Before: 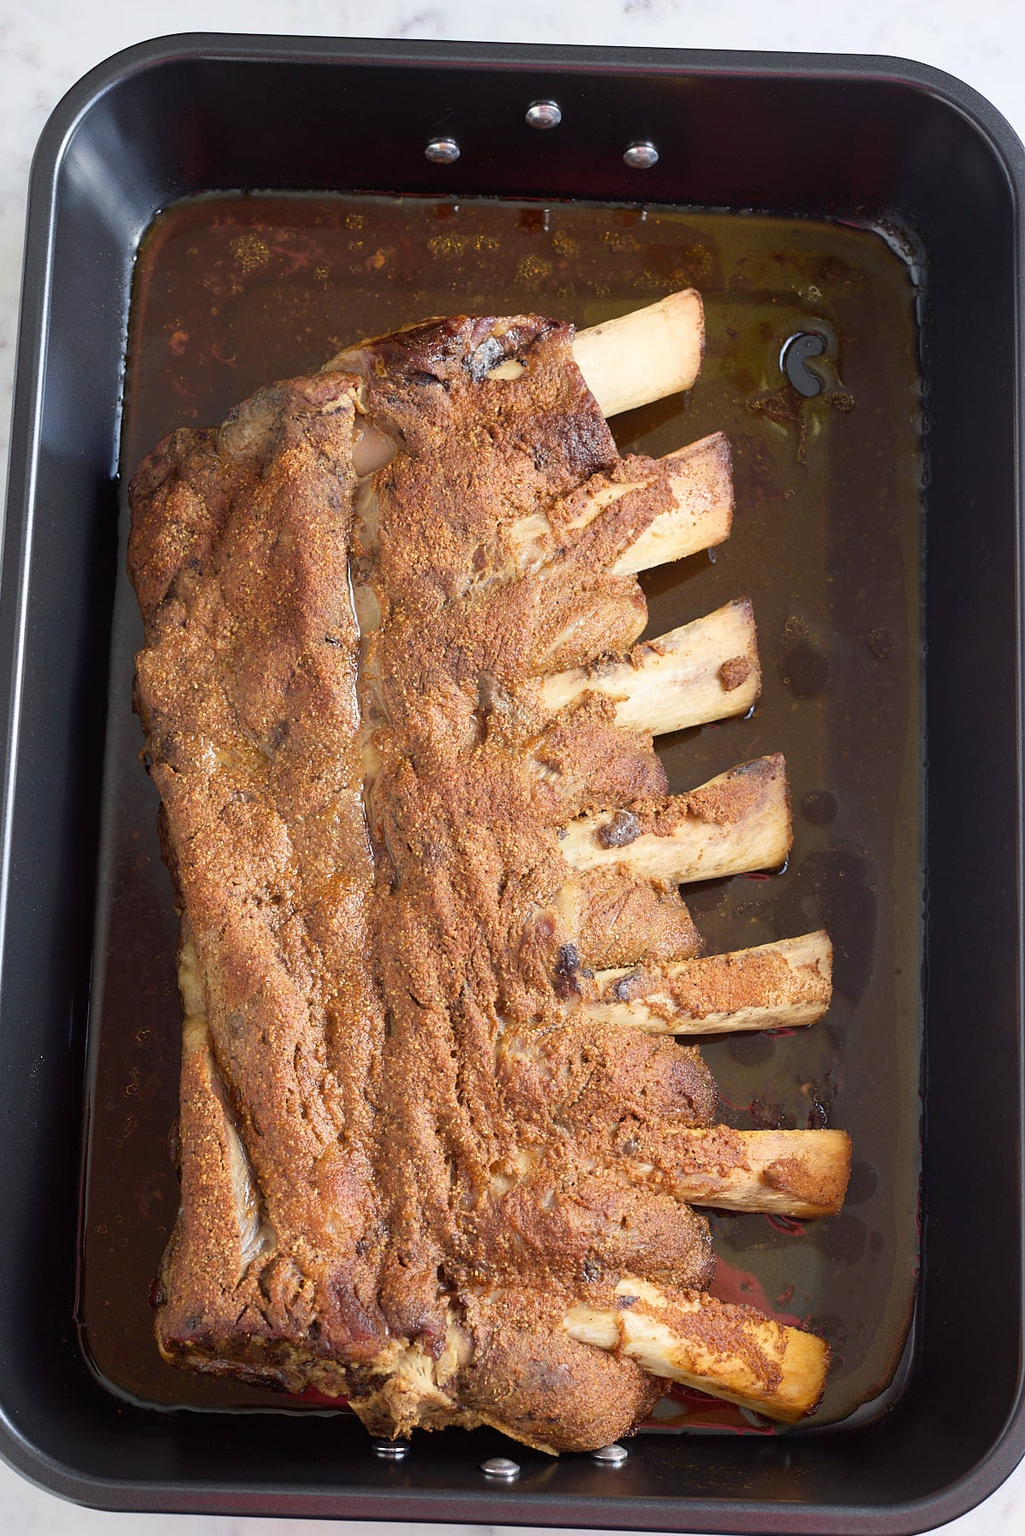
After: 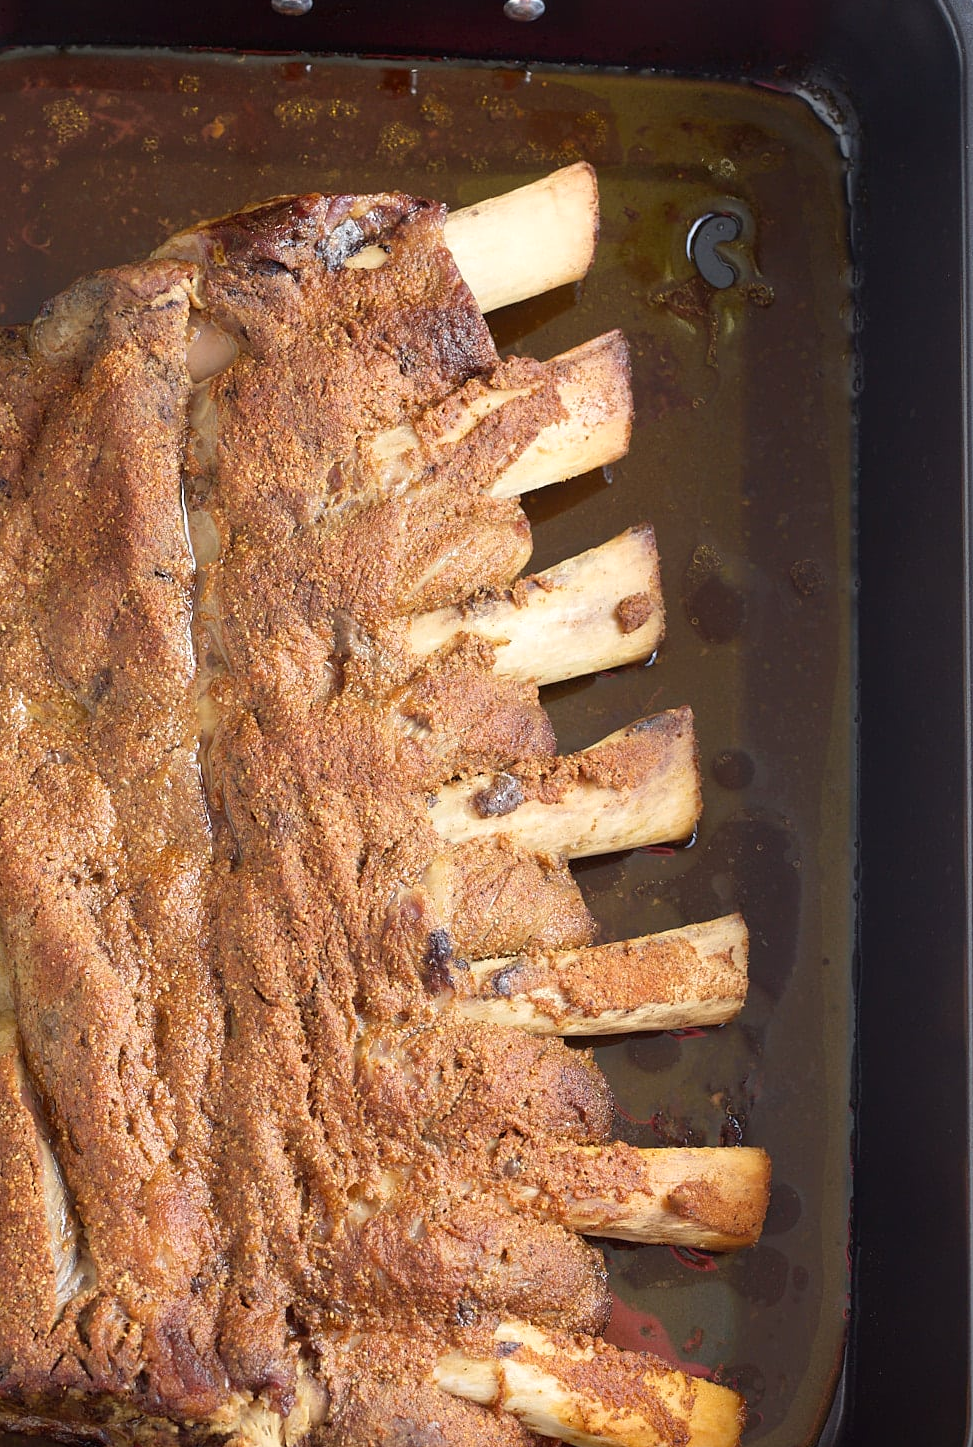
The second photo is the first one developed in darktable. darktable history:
crop: left 18.886%, top 9.833%, right 0%, bottom 9.7%
exposure: exposure 0.077 EV, compensate exposure bias true, compensate highlight preservation false
